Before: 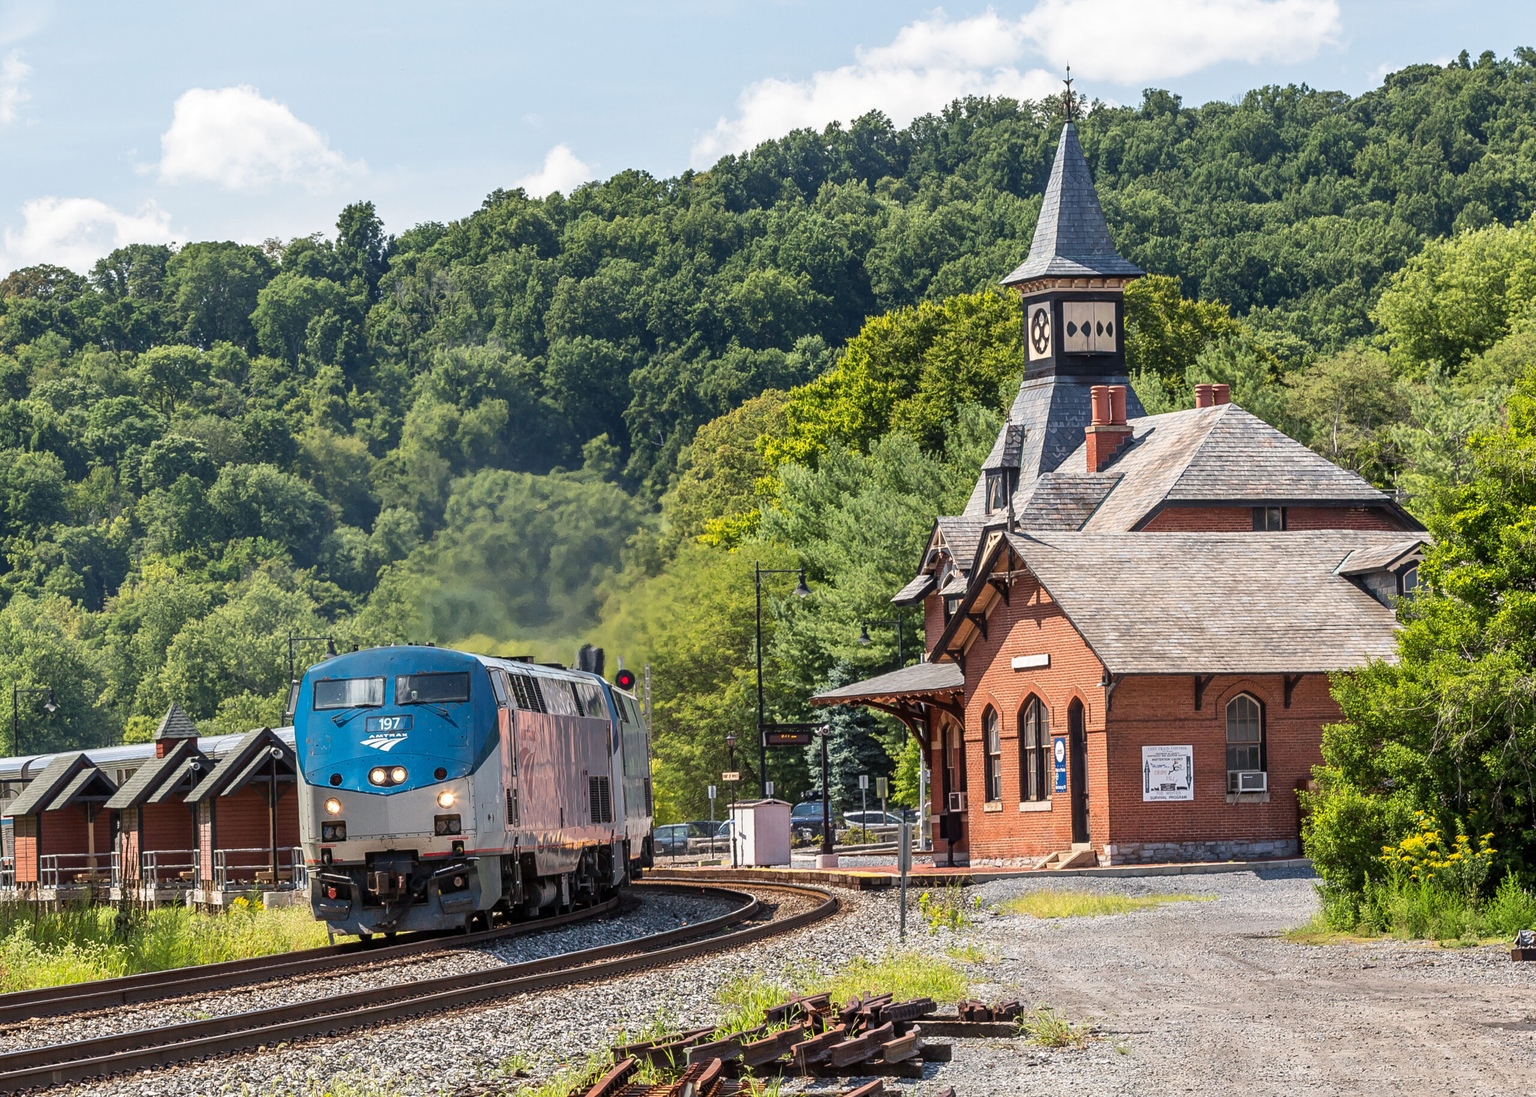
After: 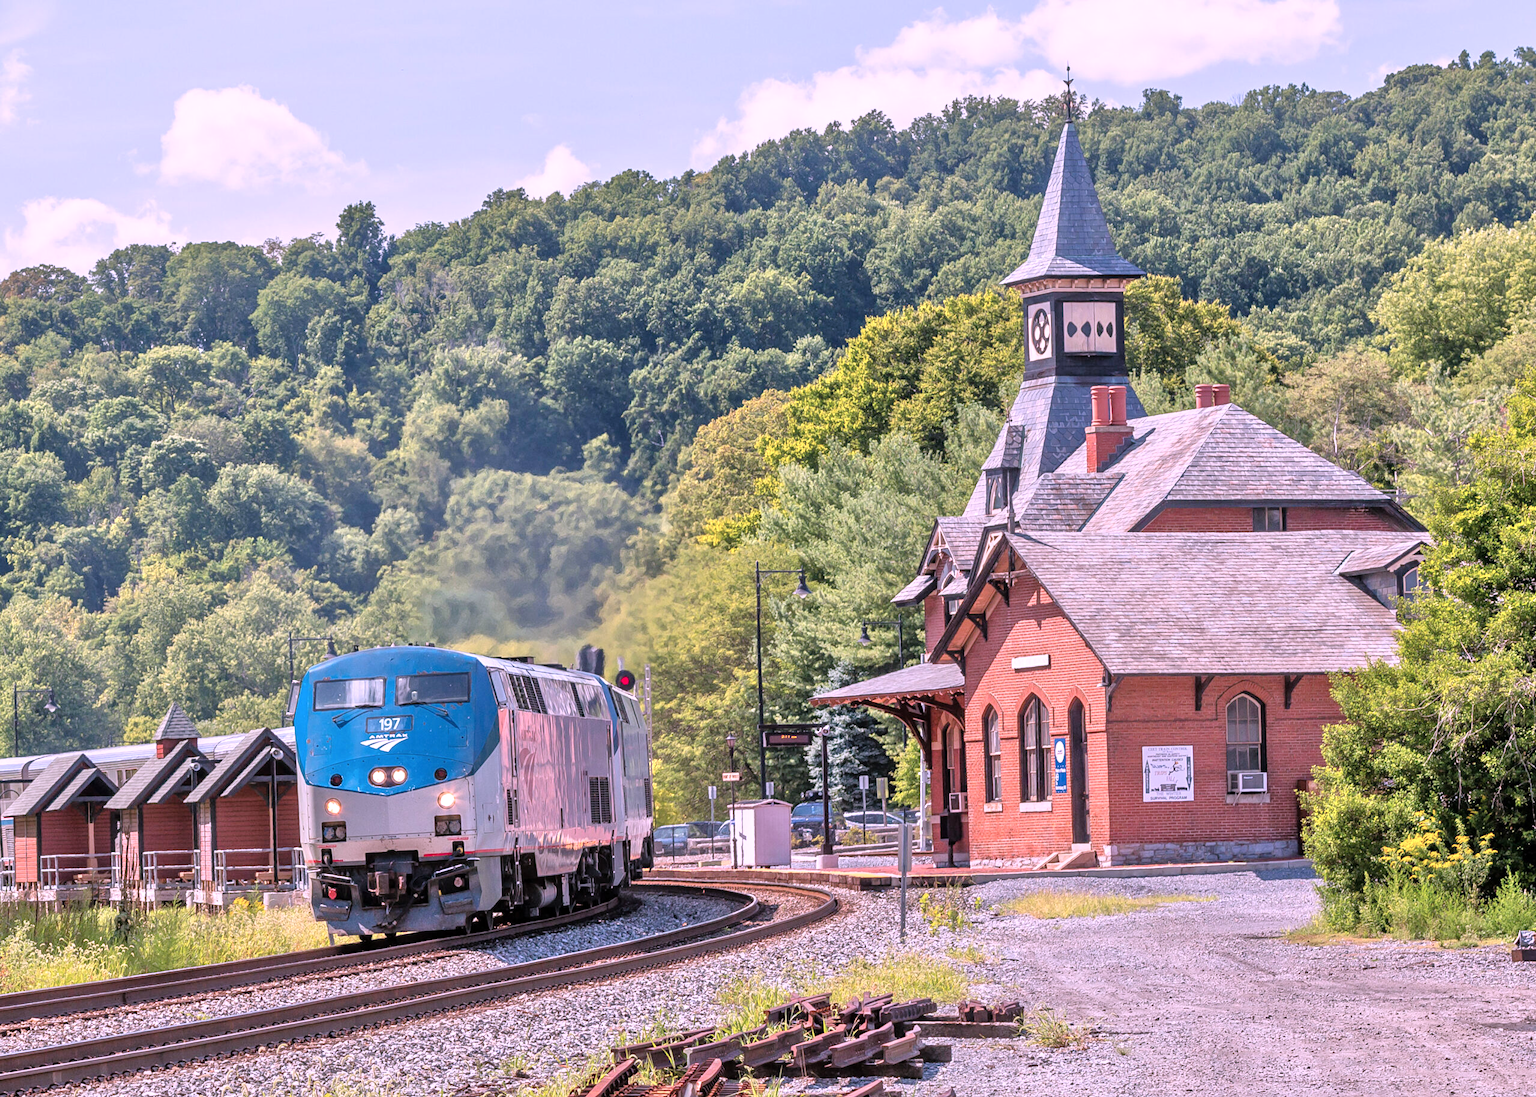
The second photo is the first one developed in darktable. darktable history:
color correction: highlights a* 15.46, highlights b* -20.56
tone equalizer: -7 EV 0.15 EV, -6 EV 0.6 EV, -5 EV 1.15 EV, -4 EV 1.33 EV, -3 EV 1.15 EV, -2 EV 0.6 EV, -1 EV 0.15 EV, mask exposure compensation -0.5 EV
